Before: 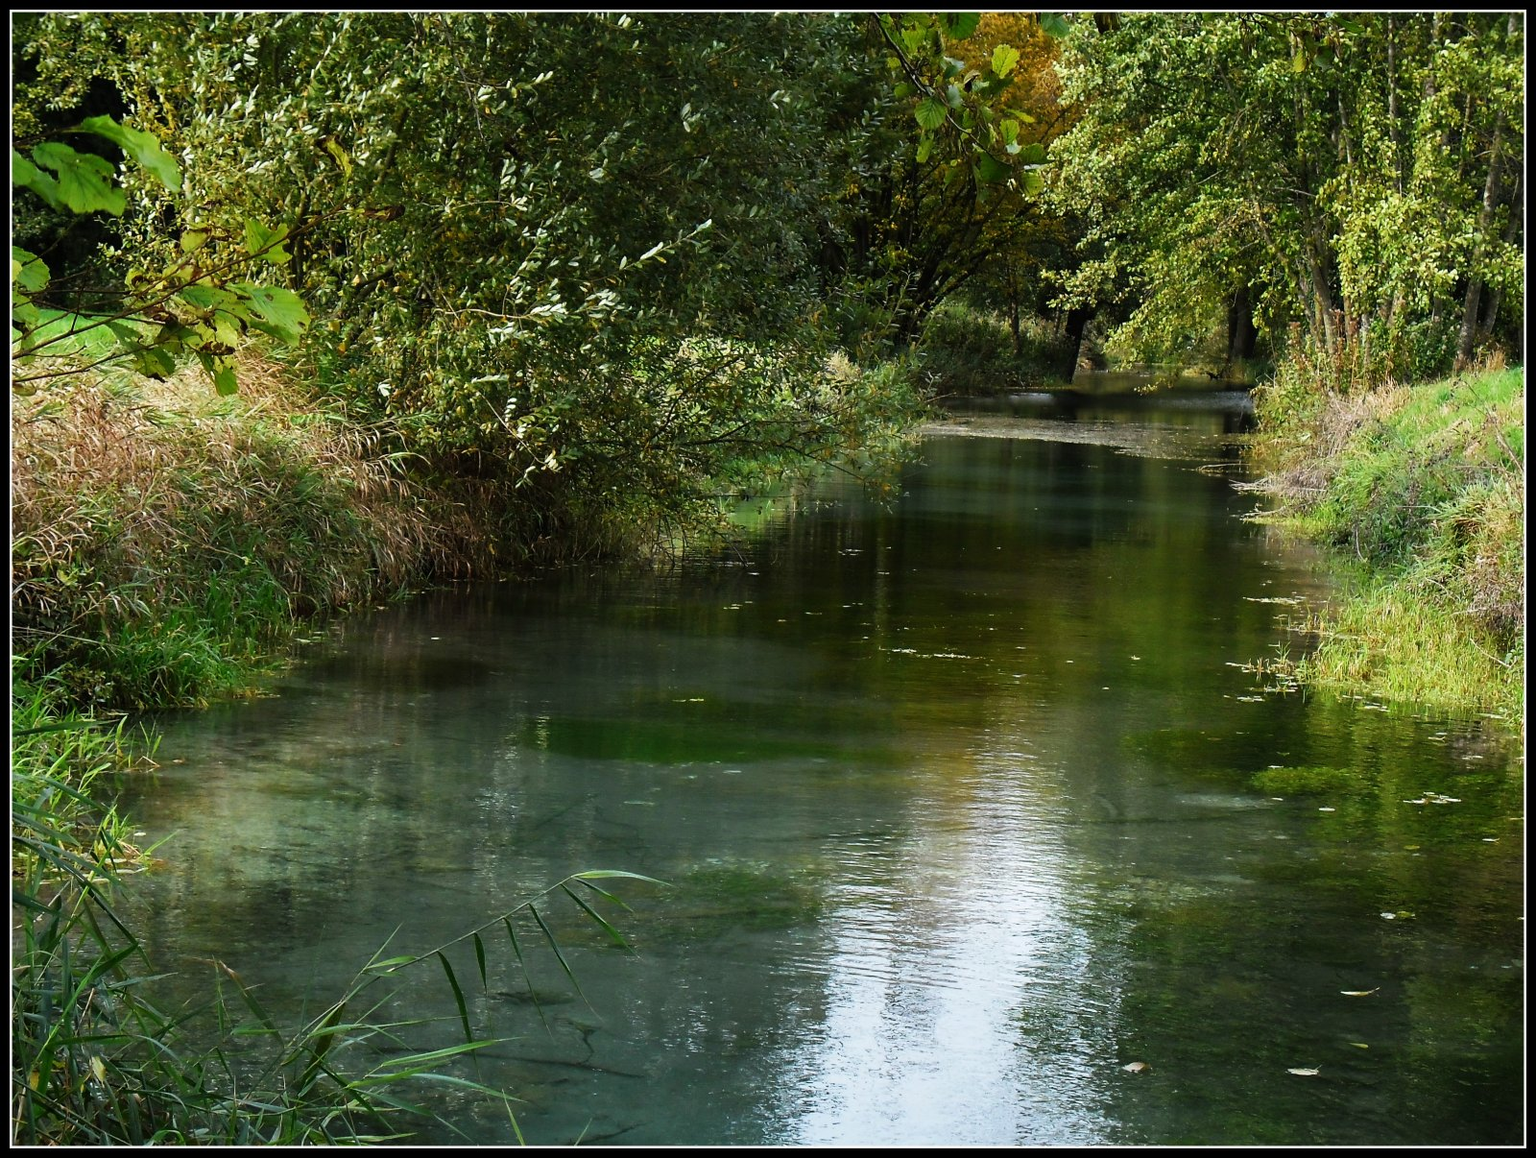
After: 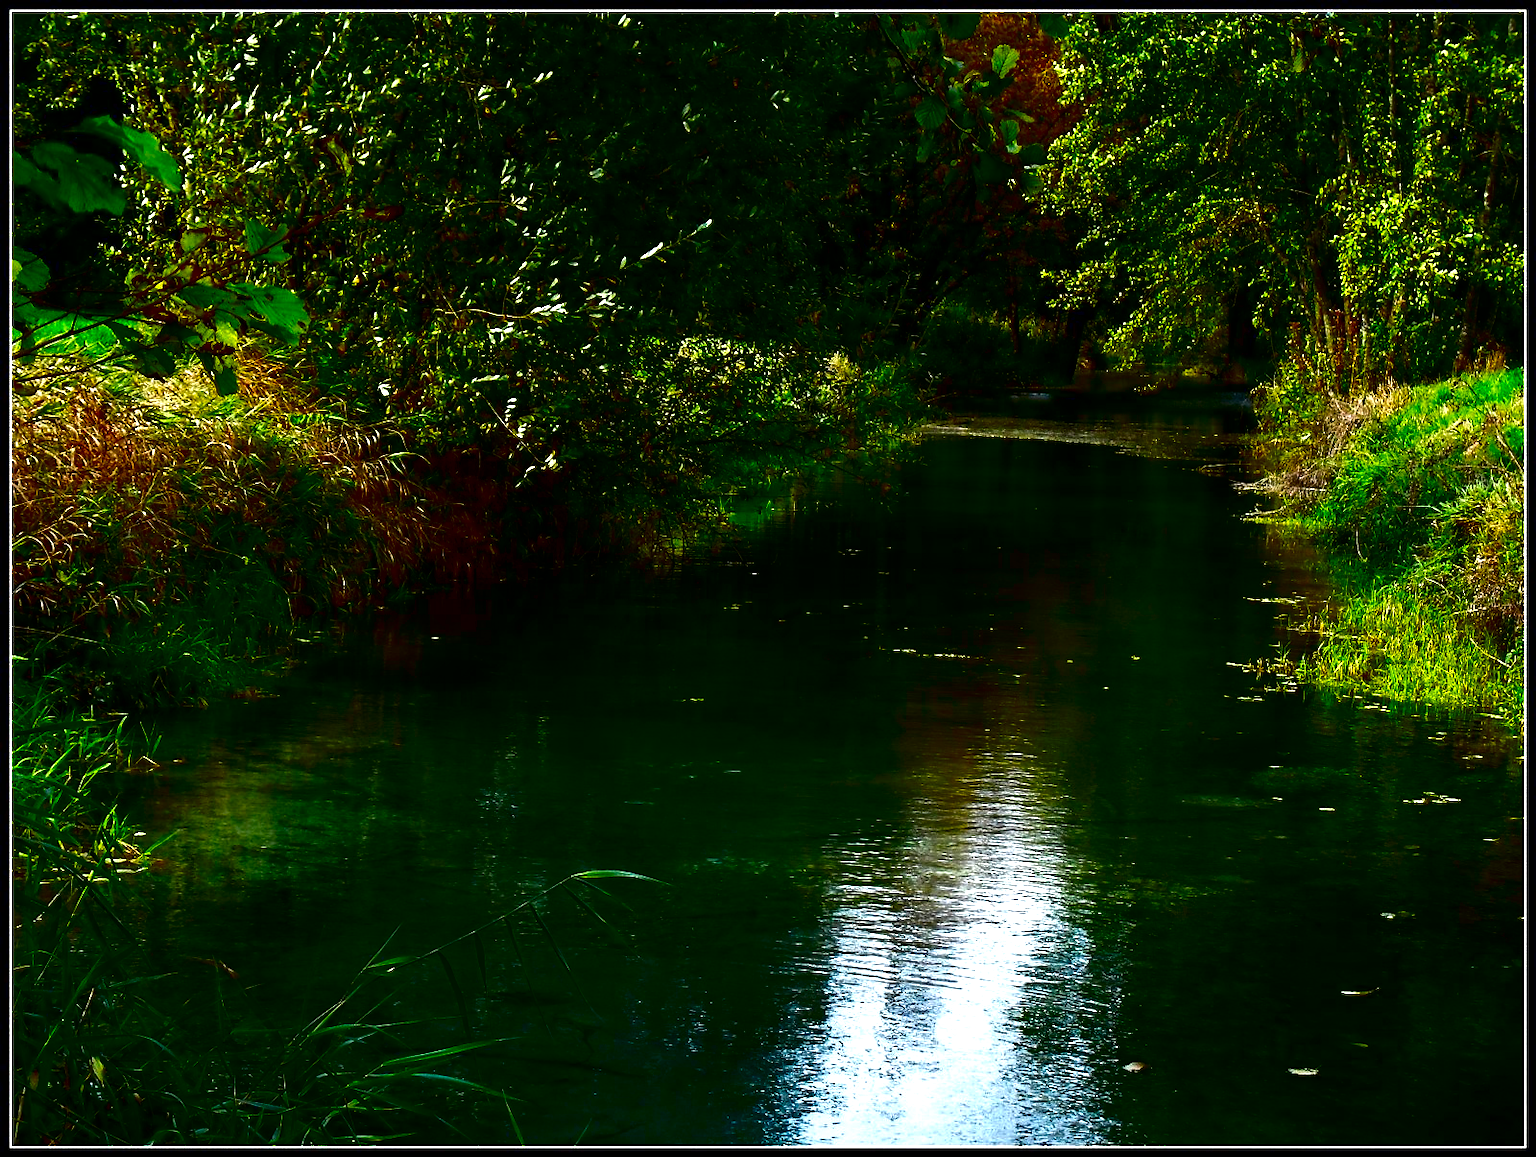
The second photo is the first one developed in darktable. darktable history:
exposure: black level correction 0.001, exposure 0.5 EV, compensate exposure bias true, compensate highlight preservation false
contrast brightness saturation: brightness -1, saturation 1
